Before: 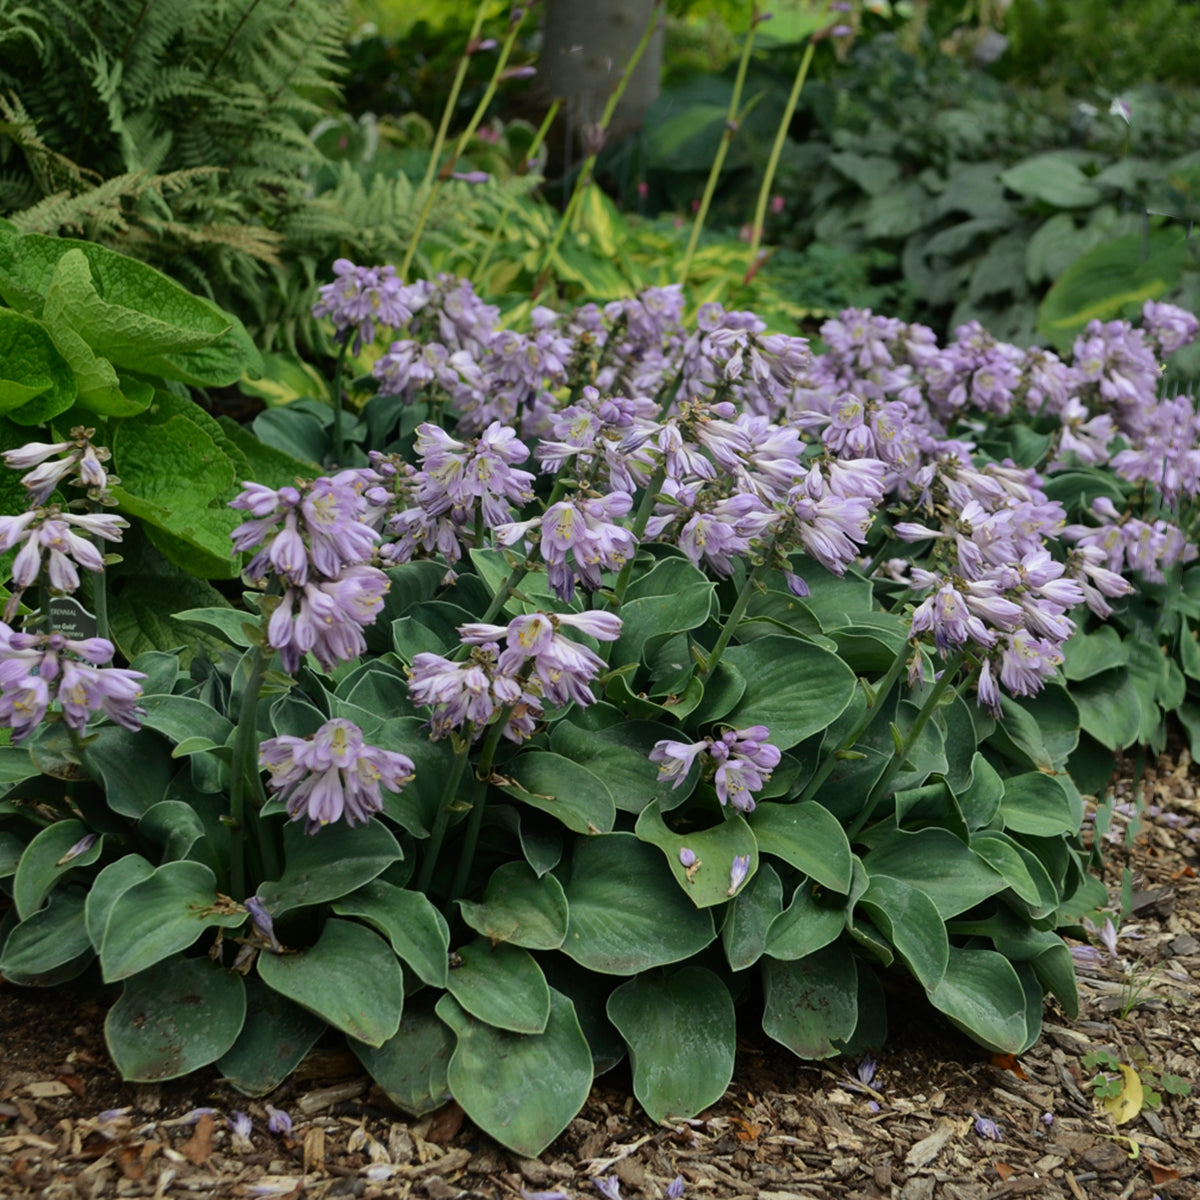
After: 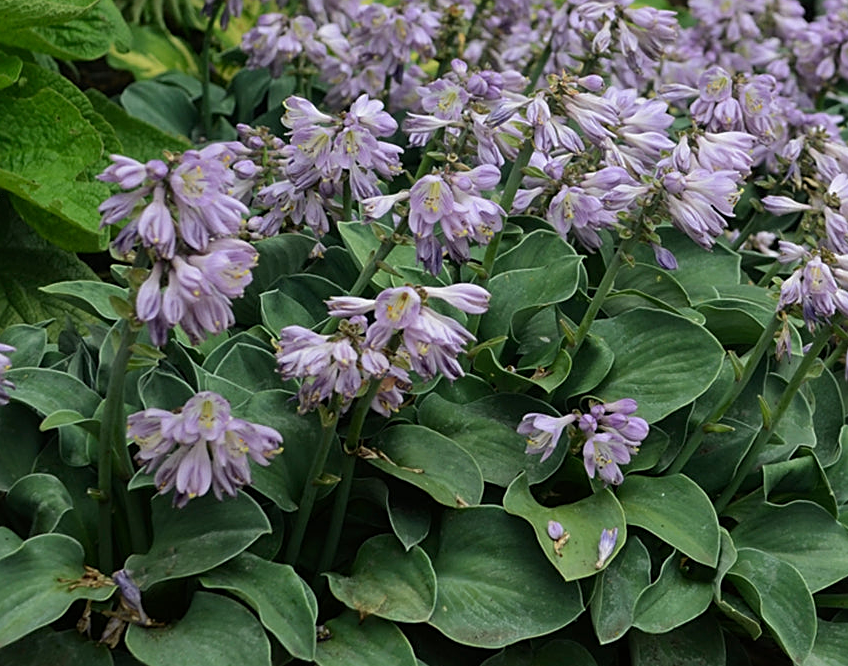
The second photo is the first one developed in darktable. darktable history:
crop: left 11.024%, top 27.295%, right 18.279%, bottom 17.142%
sharpen: on, module defaults
